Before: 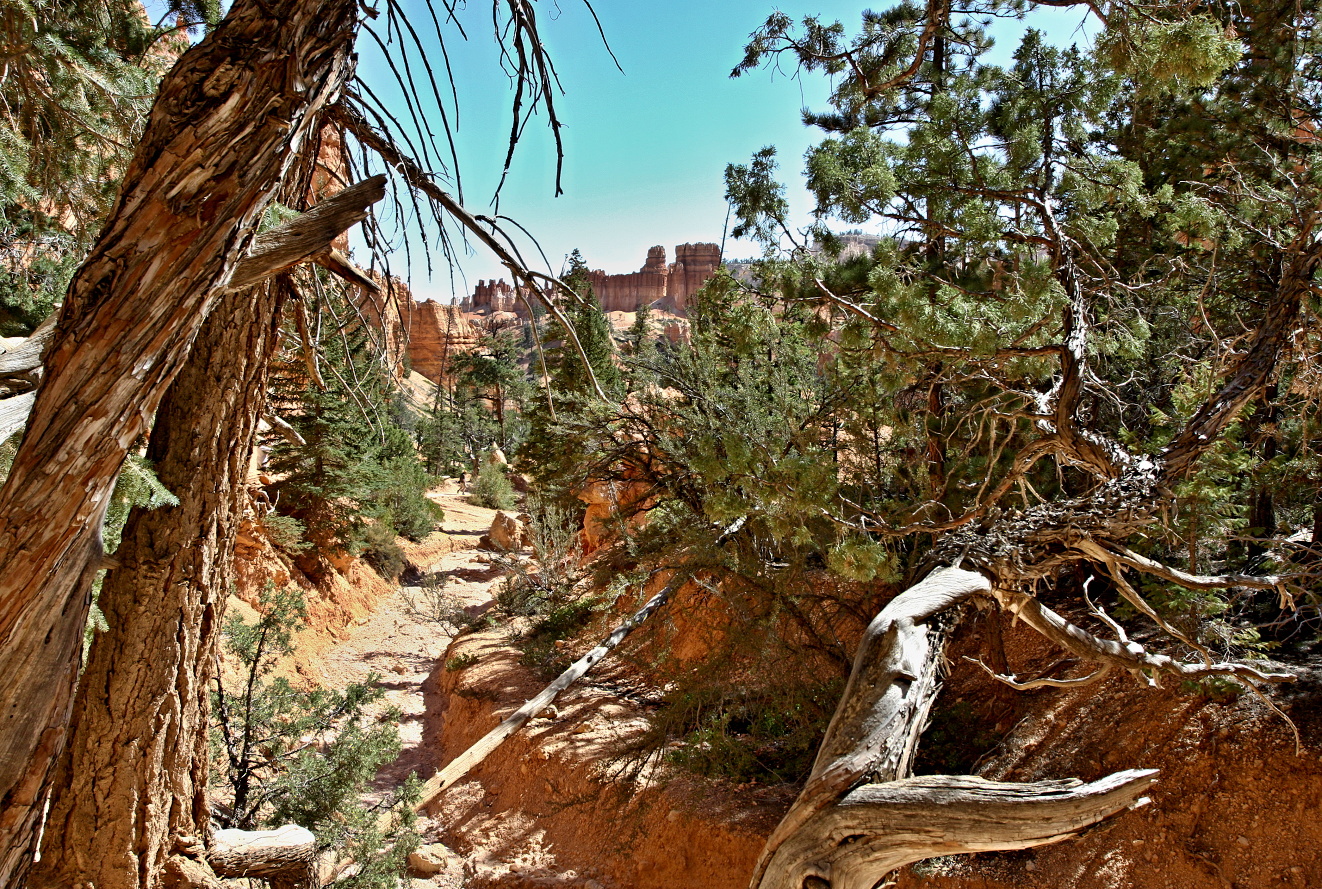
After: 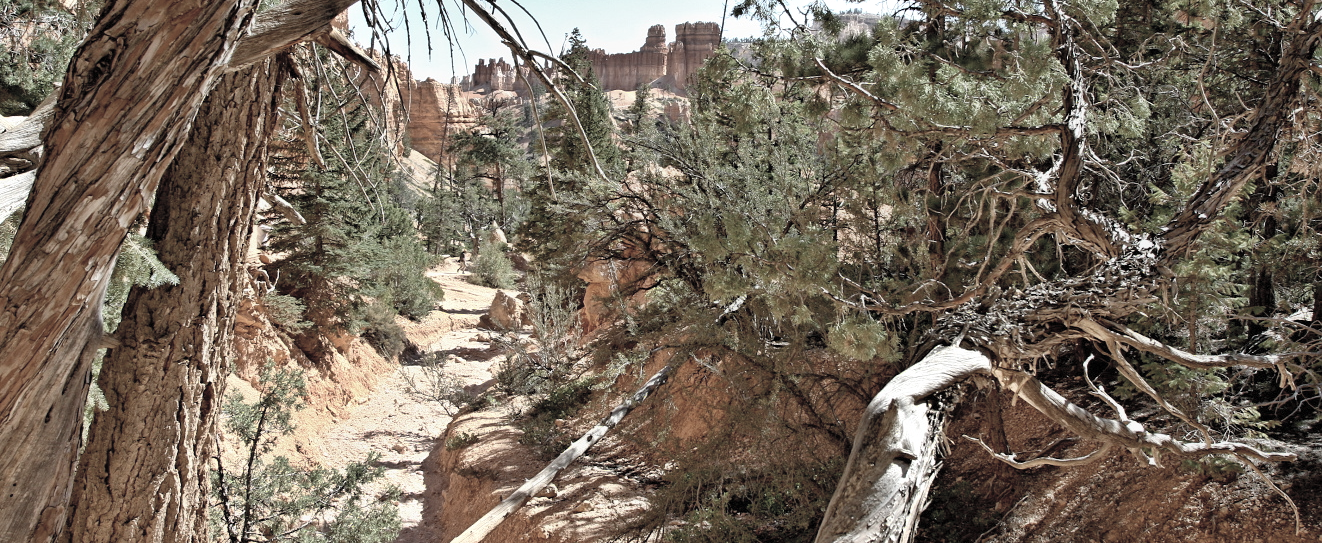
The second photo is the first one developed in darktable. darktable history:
contrast brightness saturation: brightness 0.188, saturation -0.485
tone equalizer: -8 EV -0.001 EV, -7 EV 0.002 EV, -6 EV -0.001 EV, -5 EV -0.01 EV, -4 EV -0.053 EV, -3 EV -0.226 EV, -2 EV -0.267 EV, -1 EV 0.113 EV, +0 EV 0.305 EV, luminance estimator HSV value / RGB max
crop and rotate: top 24.863%, bottom 14.026%
